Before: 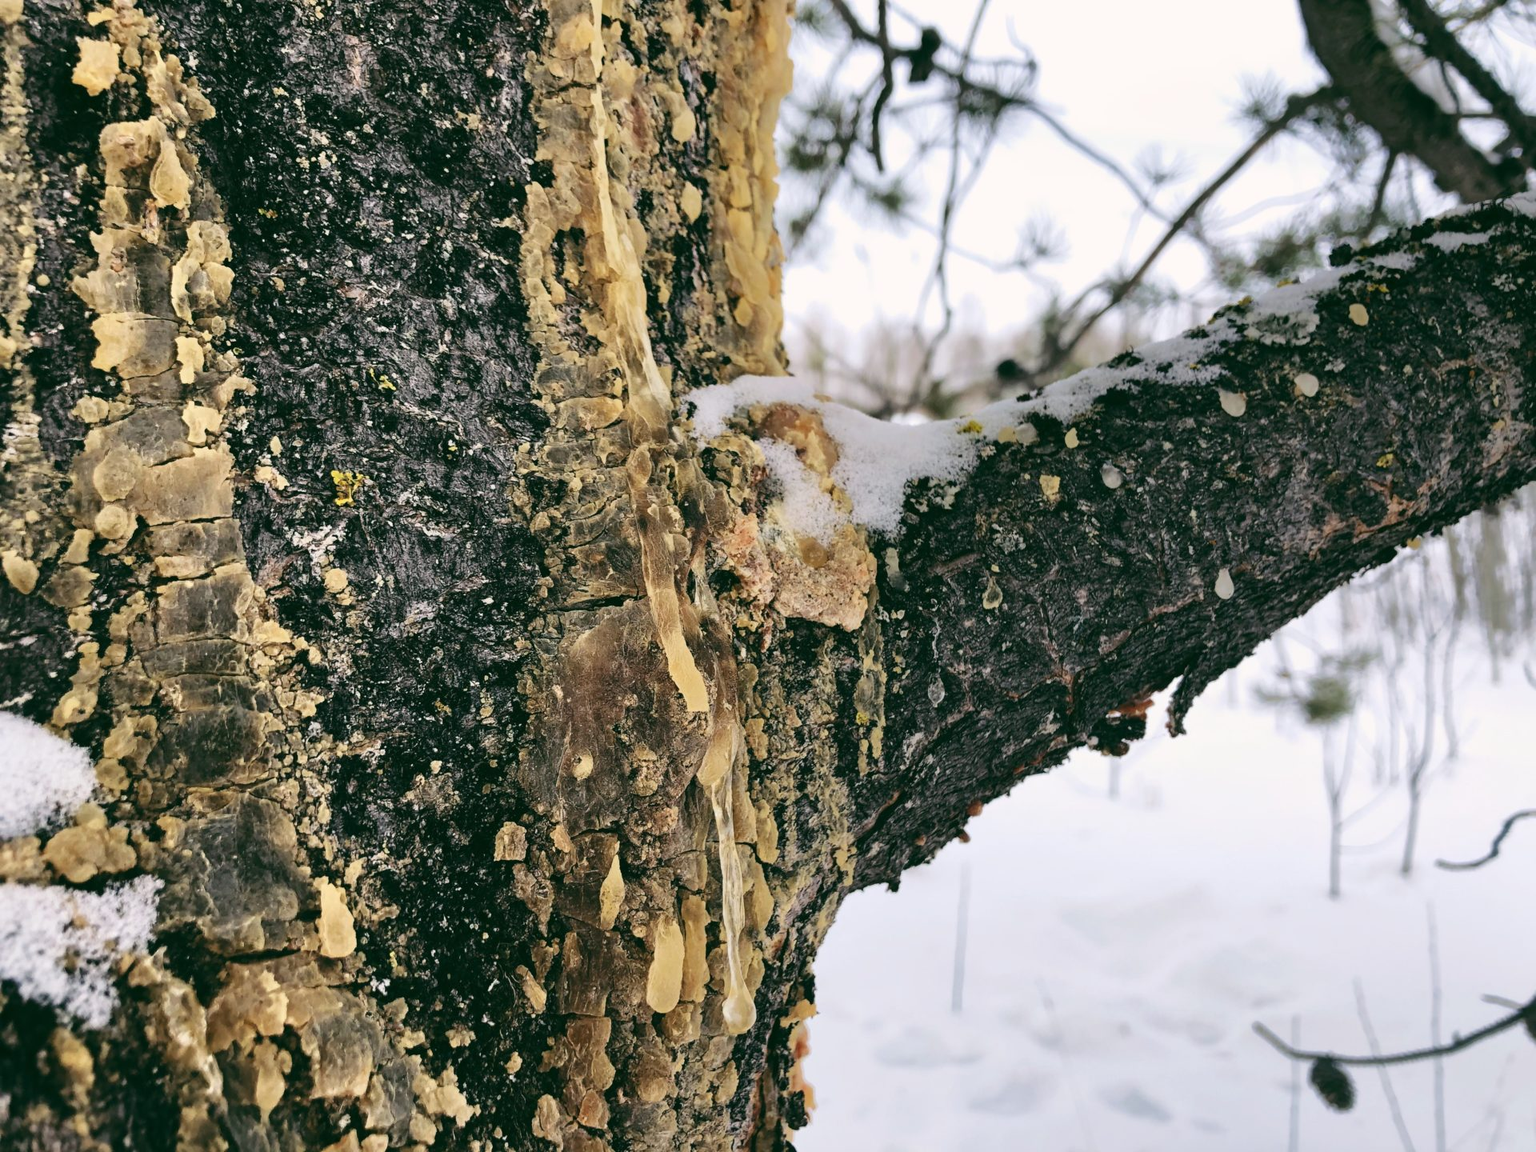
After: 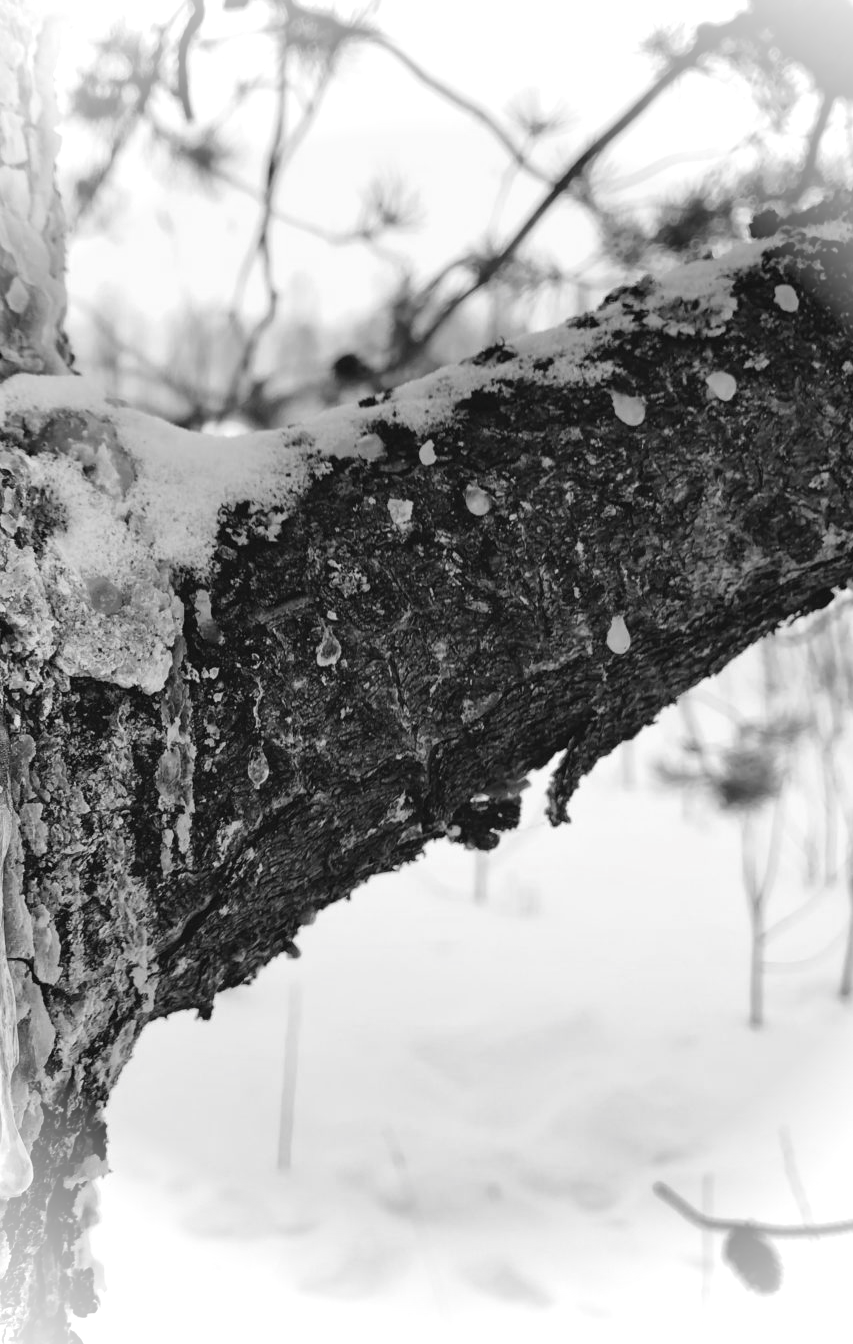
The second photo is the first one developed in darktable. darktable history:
color balance rgb: shadows lift › hue 86.56°, perceptual saturation grading › global saturation -2.182%, perceptual saturation grading › highlights -7.669%, perceptual saturation grading › mid-tones 7.996%, perceptual saturation grading › shadows 3.171%, global vibrance 43.125%
vignetting: brightness 0.99, saturation -0.494
crop: left 47.525%, top 6.651%, right 8.048%
contrast brightness saturation: saturation -0.997
